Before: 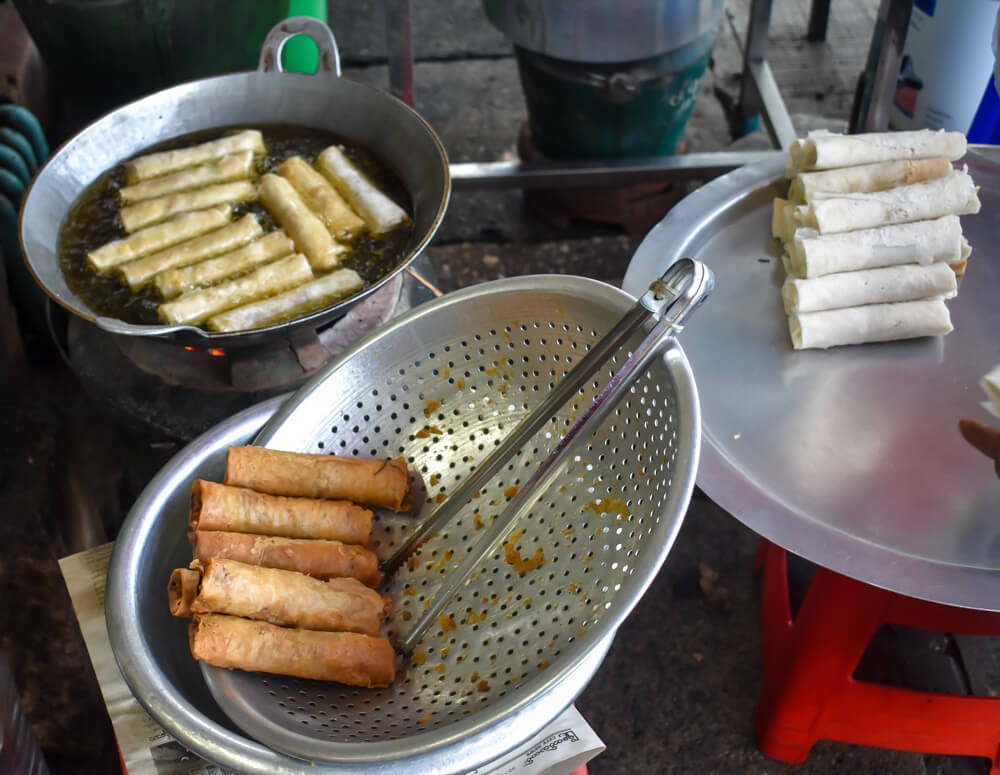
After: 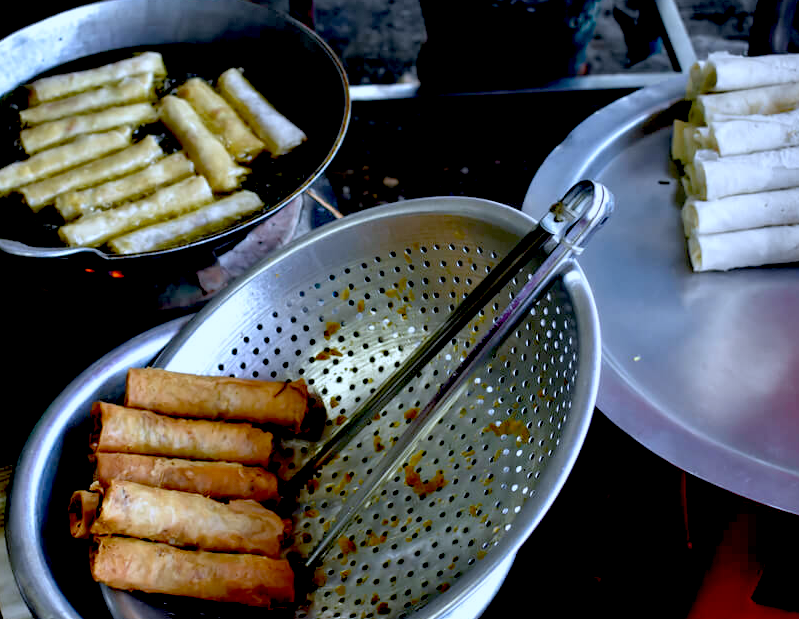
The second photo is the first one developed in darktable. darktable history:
color calibration: illuminant as shot in camera, x 0.358, y 0.373, temperature 4628.91 K
crop and rotate: left 10.071%, top 10.071%, right 10.02%, bottom 10.02%
exposure: black level correction 0.056, exposure -0.039 EV, compensate highlight preservation false
white balance: red 0.924, blue 1.095
